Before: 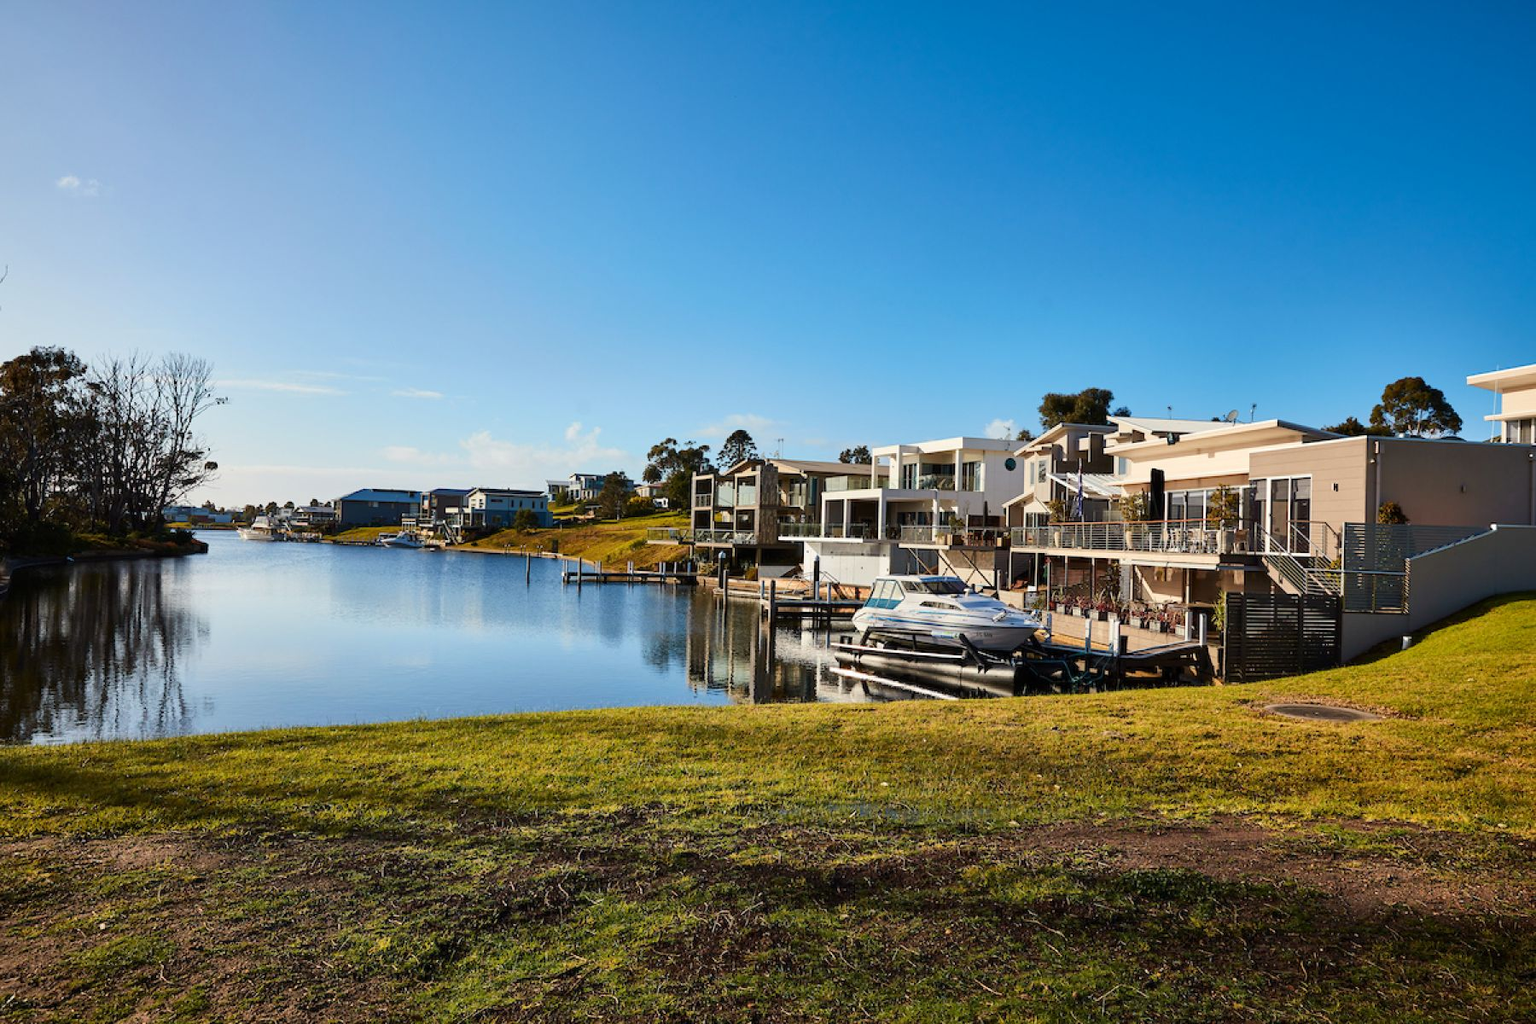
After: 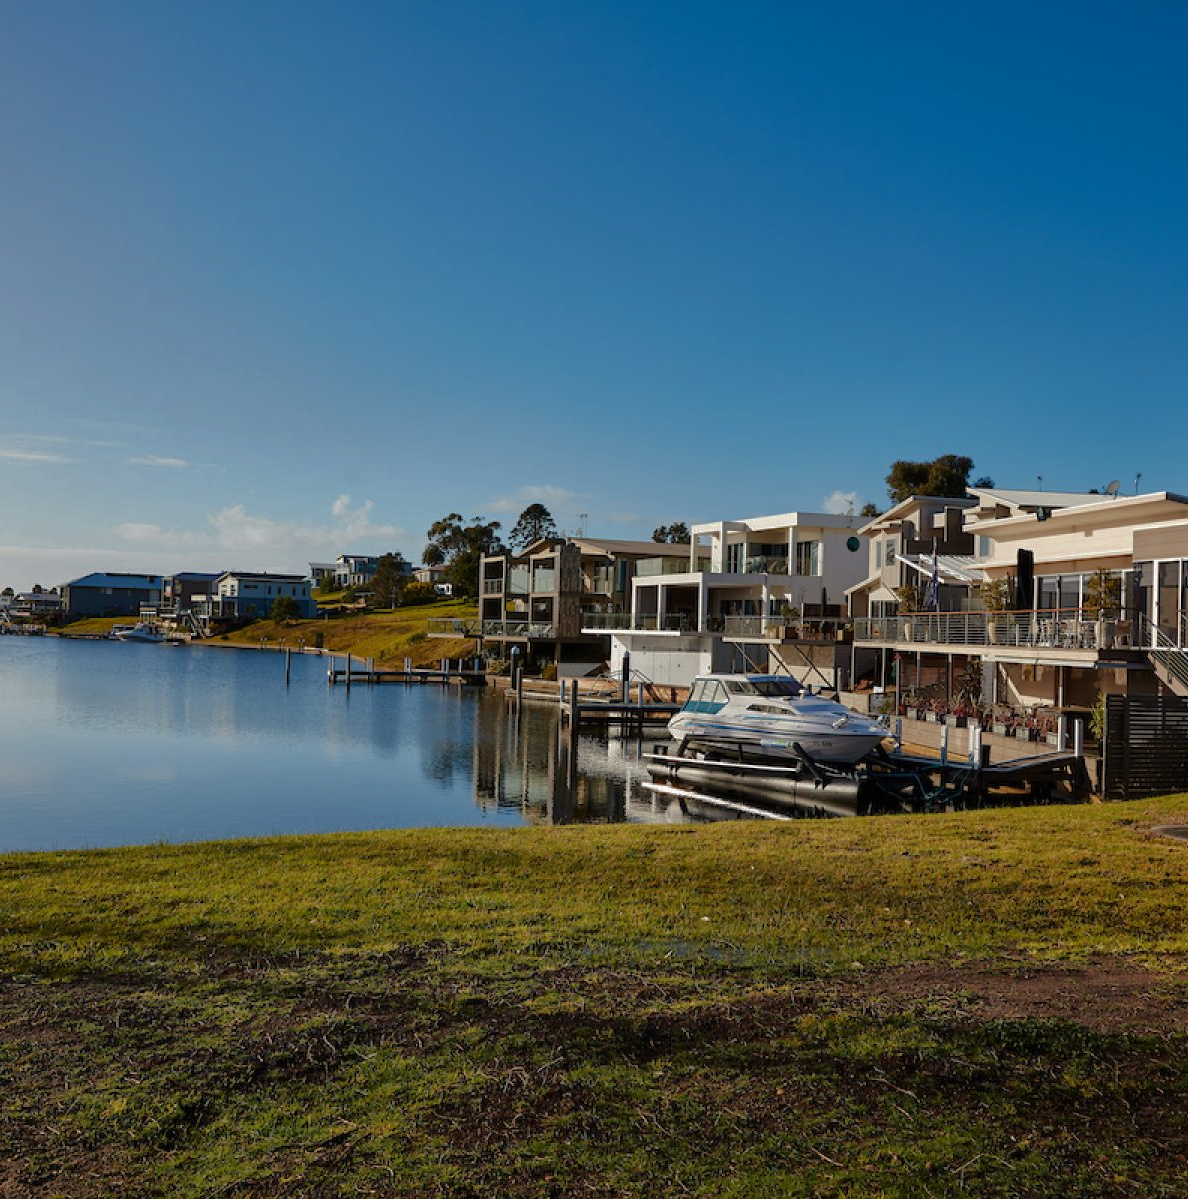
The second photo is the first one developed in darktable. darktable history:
base curve: curves: ch0 [(0, 0) (0.826, 0.587) (1, 1)]
crop and rotate: left 18.442%, right 15.508%
